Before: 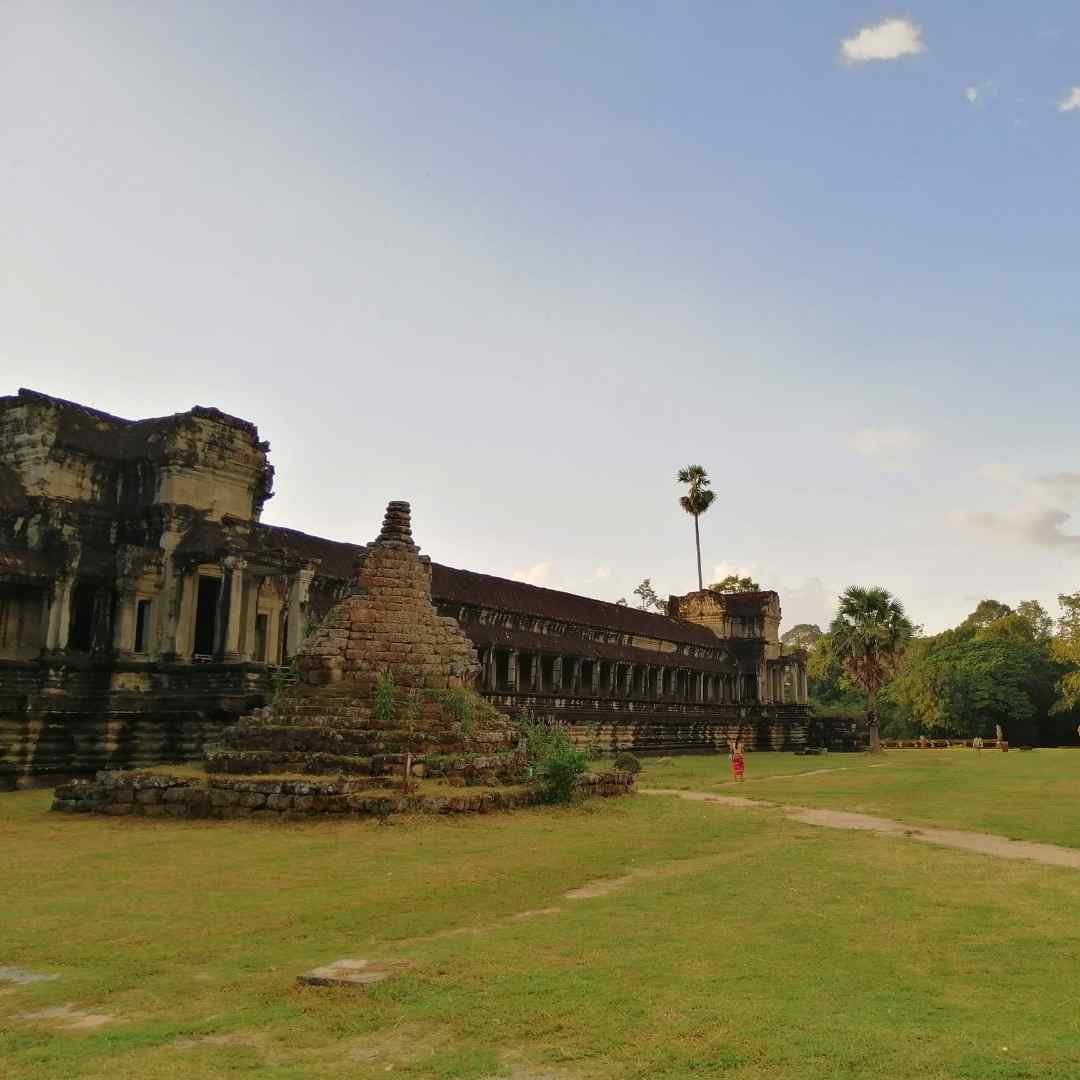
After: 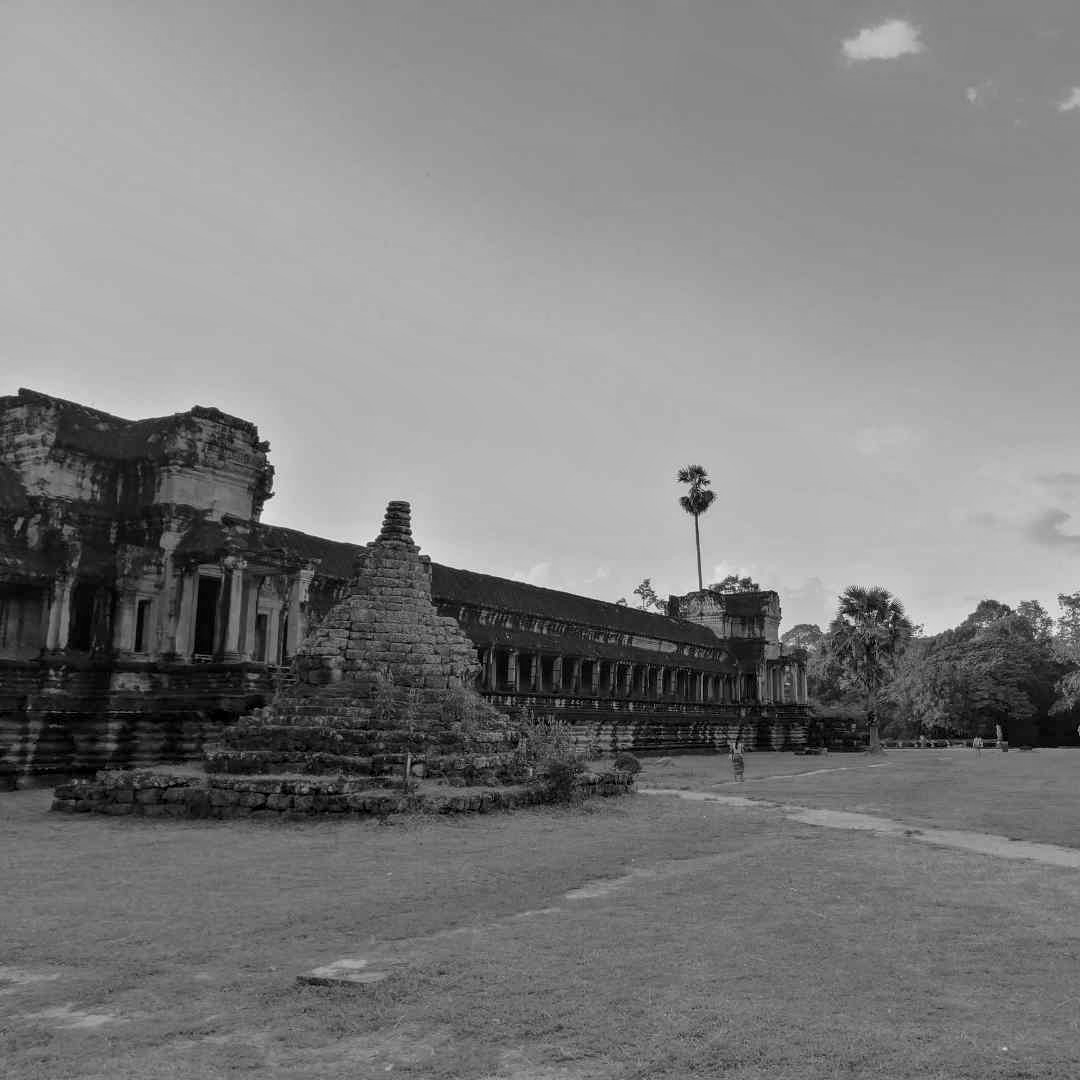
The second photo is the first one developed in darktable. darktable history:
monochrome: a 16.06, b 15.48, size 1
white balance: red 0.766, blue 1.537
local contrast: on, module defaults
